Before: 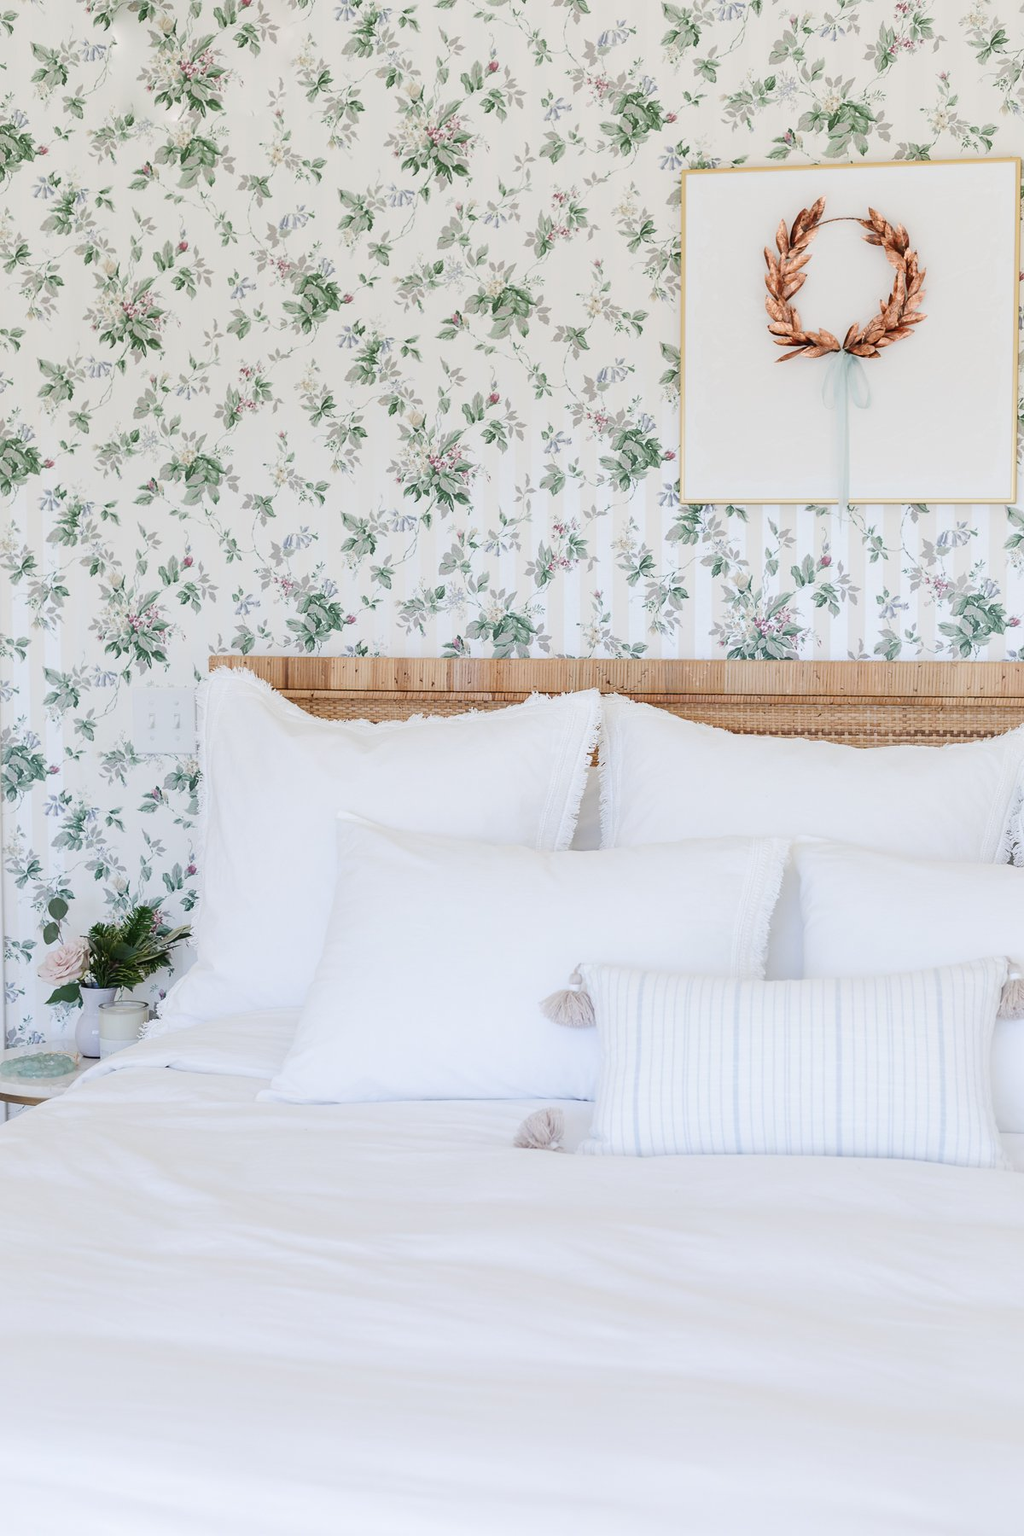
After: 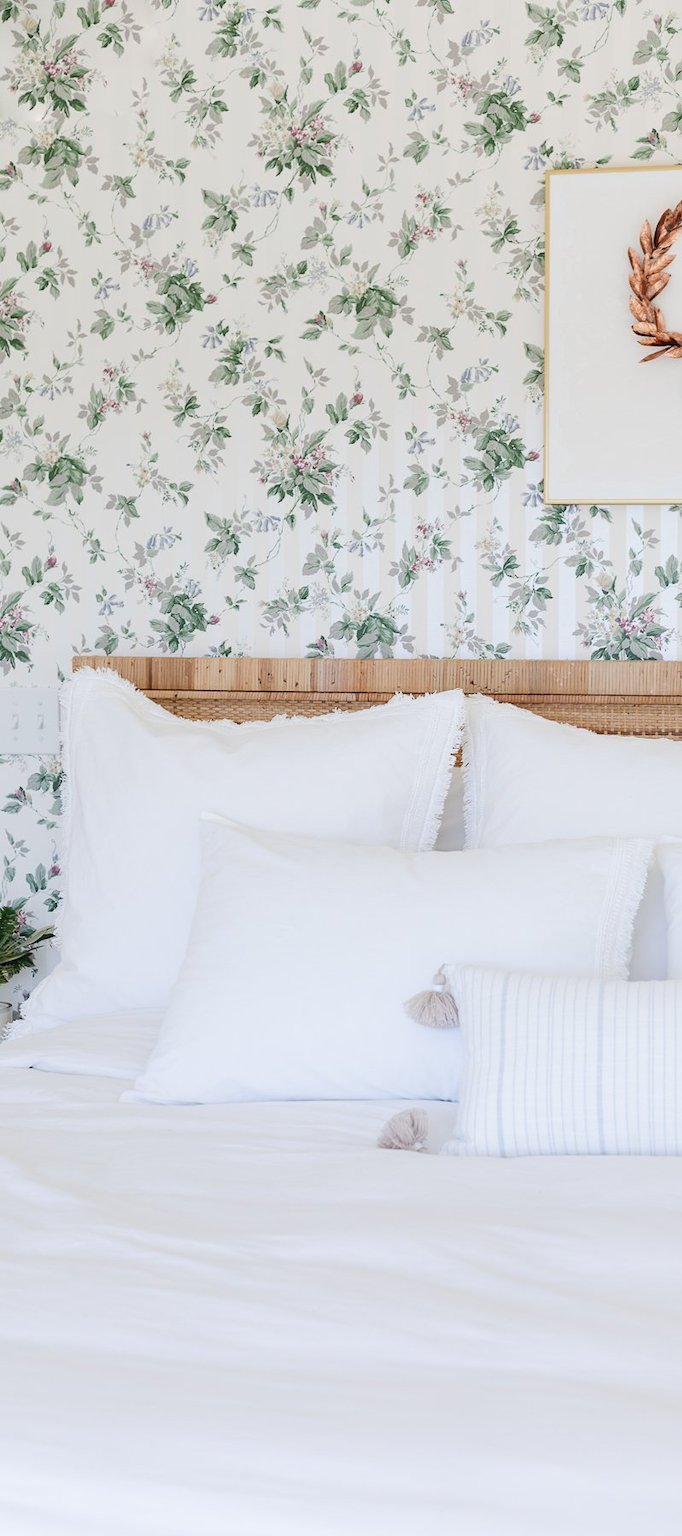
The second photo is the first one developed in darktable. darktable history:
crop and rotate: left 13.411%, right 19.942%
